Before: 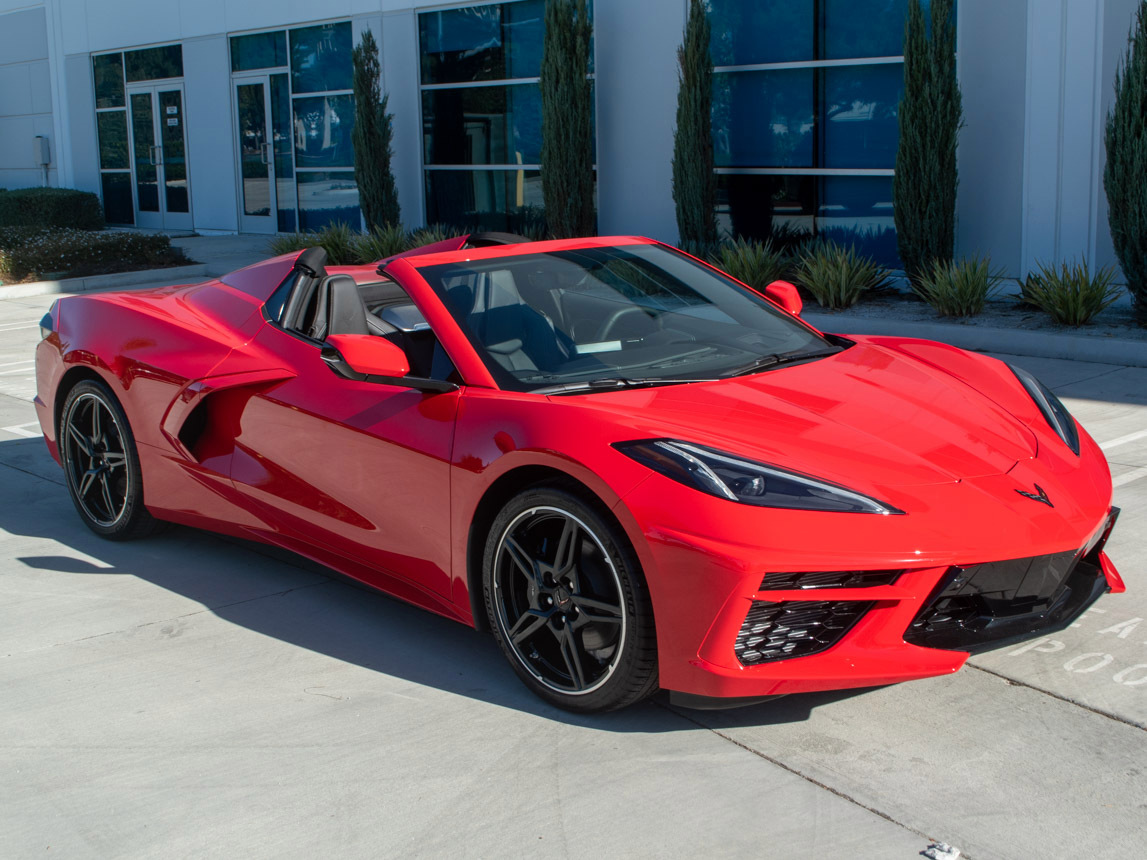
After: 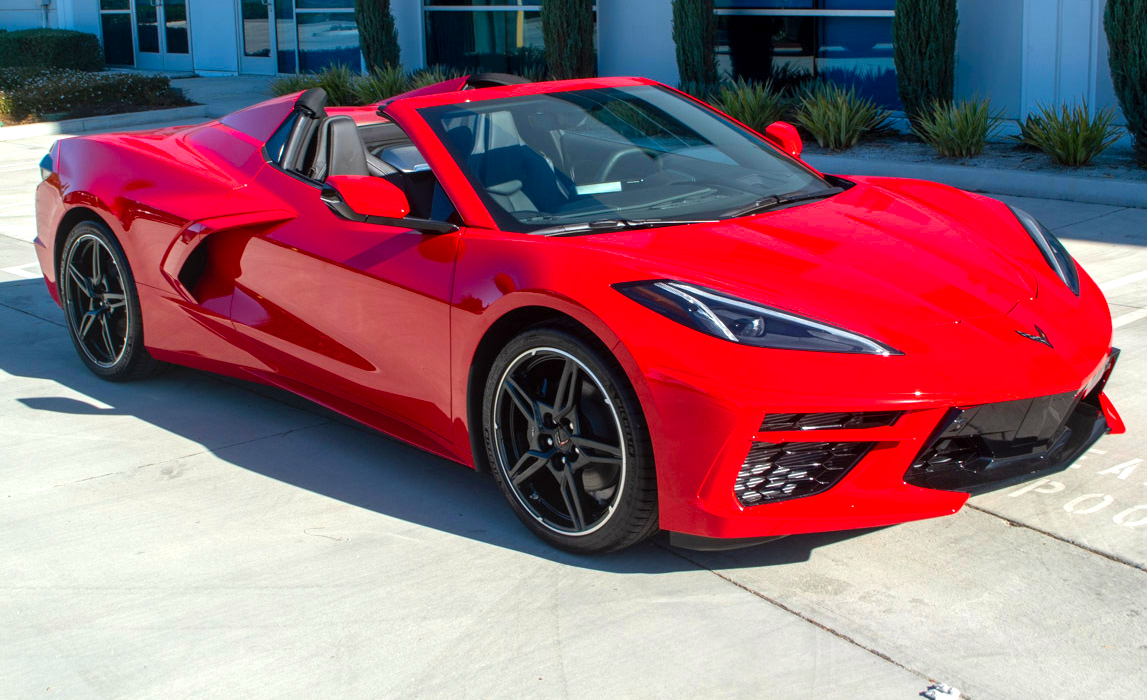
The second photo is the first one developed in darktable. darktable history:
crop and rotate: top 18.507%
exposure: exposure 0.6 EV, compensate highlight preservation false
color balance rgb: perceptual saturation grading › global saturation 25%, global vibrance 20%
white balance: emerald 1
